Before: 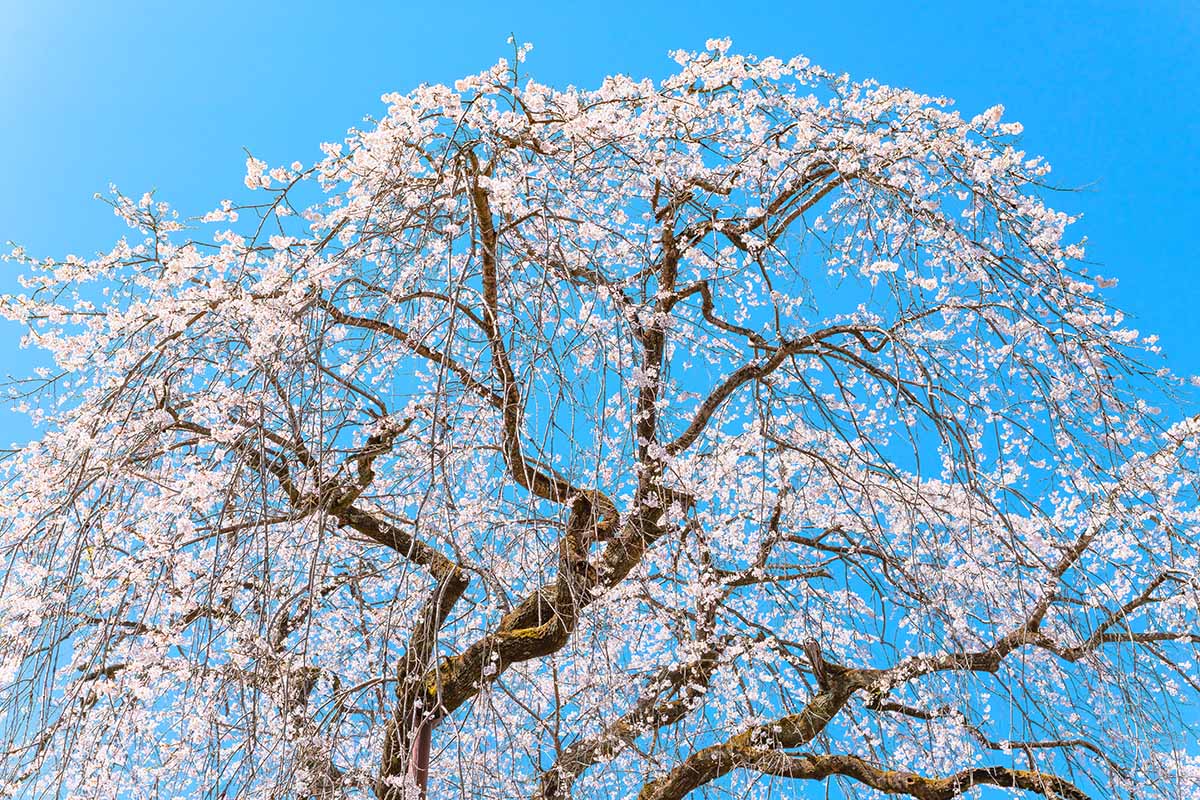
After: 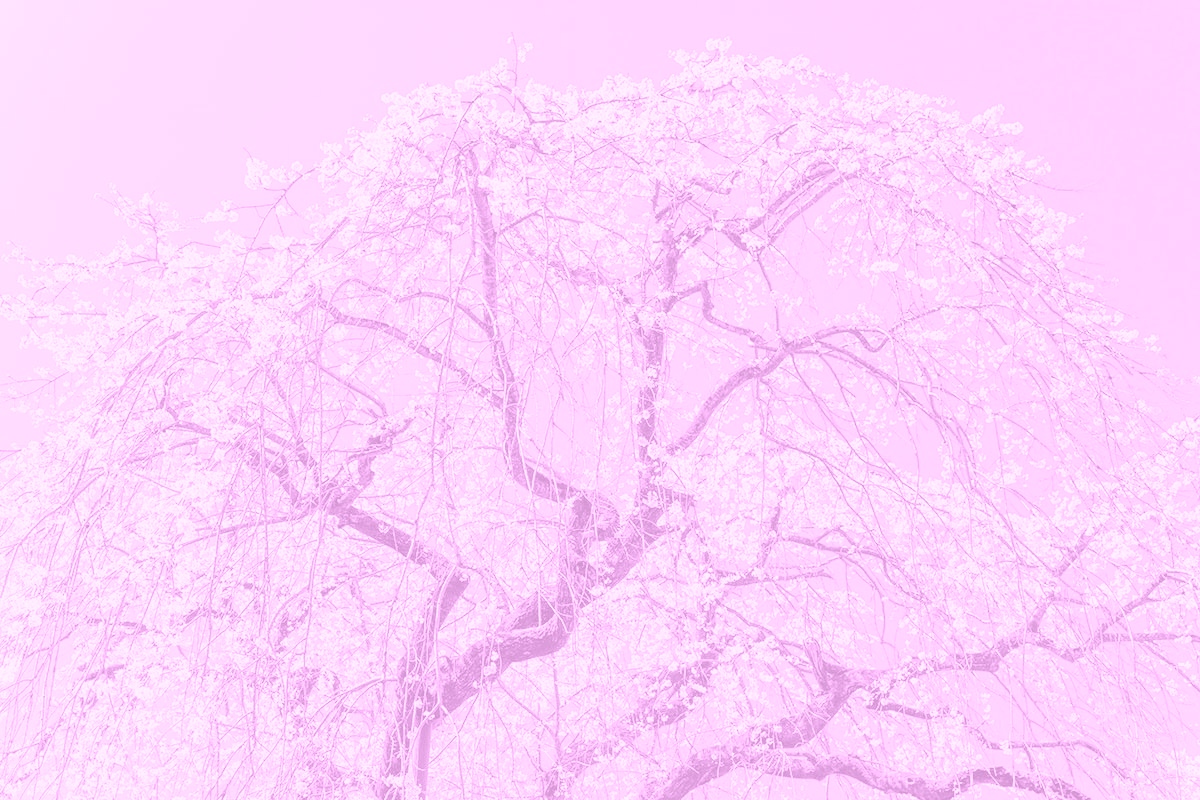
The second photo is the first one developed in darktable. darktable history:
rotate and perspective: automatic cropping original format, crop left 0, crop top 0
exposure: black level correction 0, exposure 0.5 EV, compensate highlight preservation false
white balance: red 1.029, blue 0.92
colorize: hue 331.2°, saturation 75%, source mix 30.28%, lightness 70.52%, version 1
